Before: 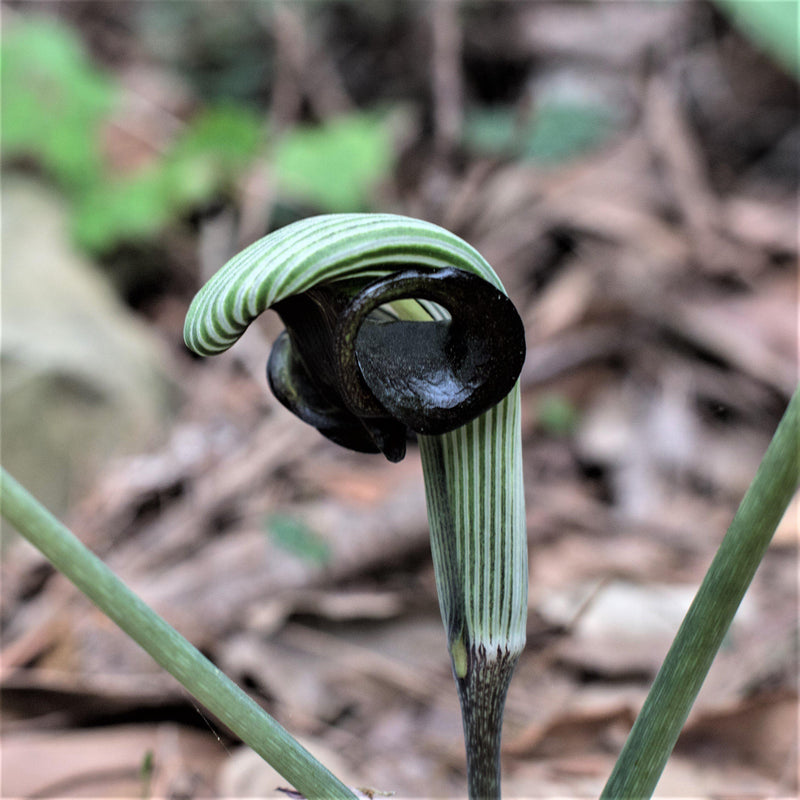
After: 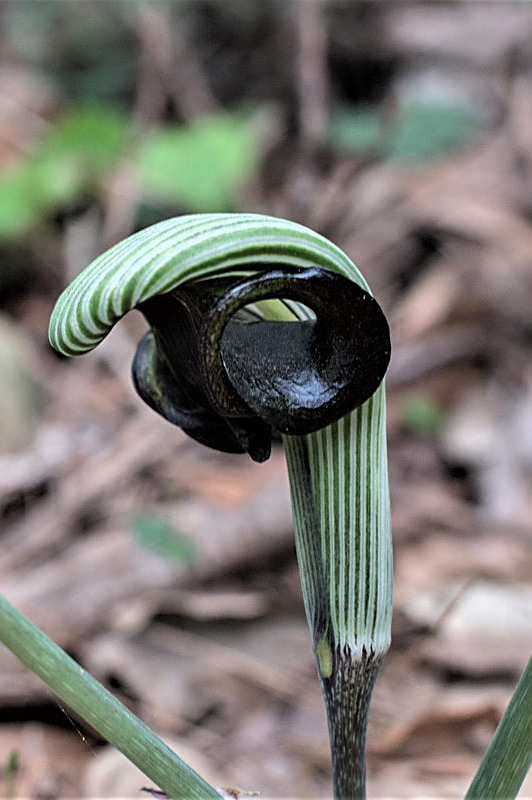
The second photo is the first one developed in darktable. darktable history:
crop: left 16.899%, right 16.556%
shadows and highlights: shadows 25, highlights -25
sharpen: on, module defaults
